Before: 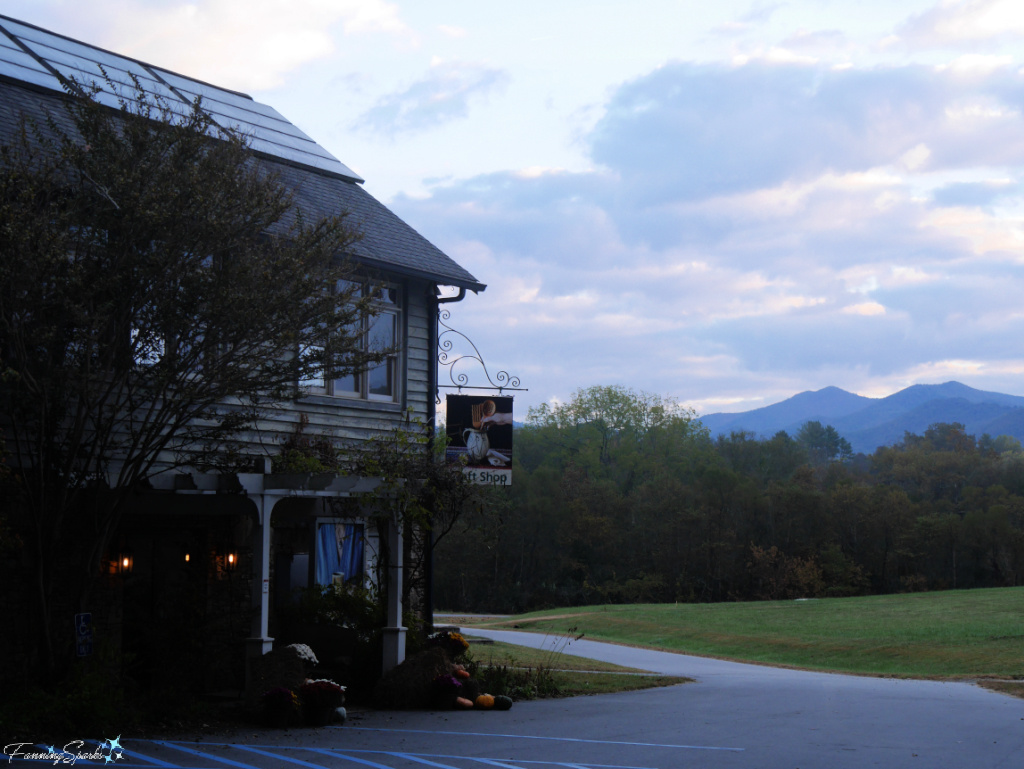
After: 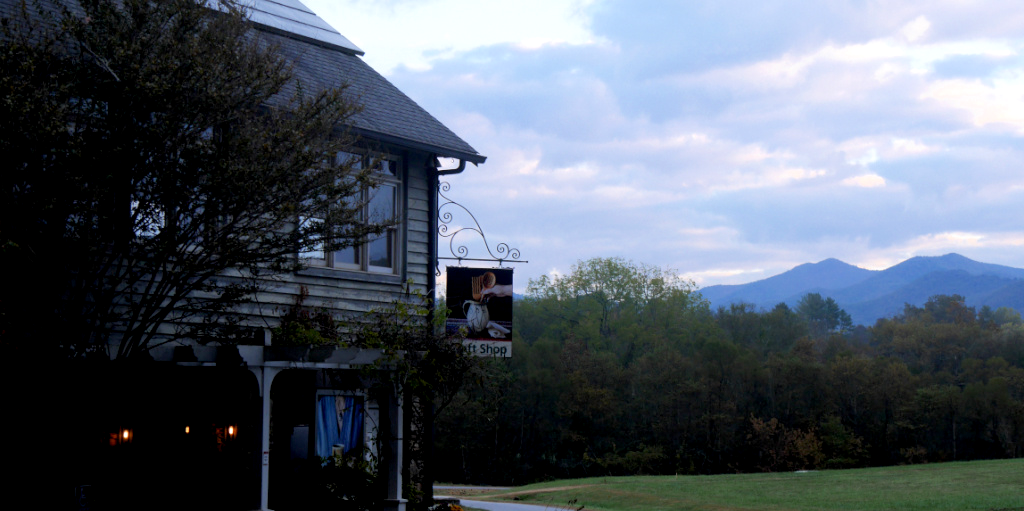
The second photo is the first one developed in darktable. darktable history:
exposure: black level correction 0.007, exposure 0.159 EV, compensate highlight preservation false
crop: top 16.727%, bottom 16.727%
